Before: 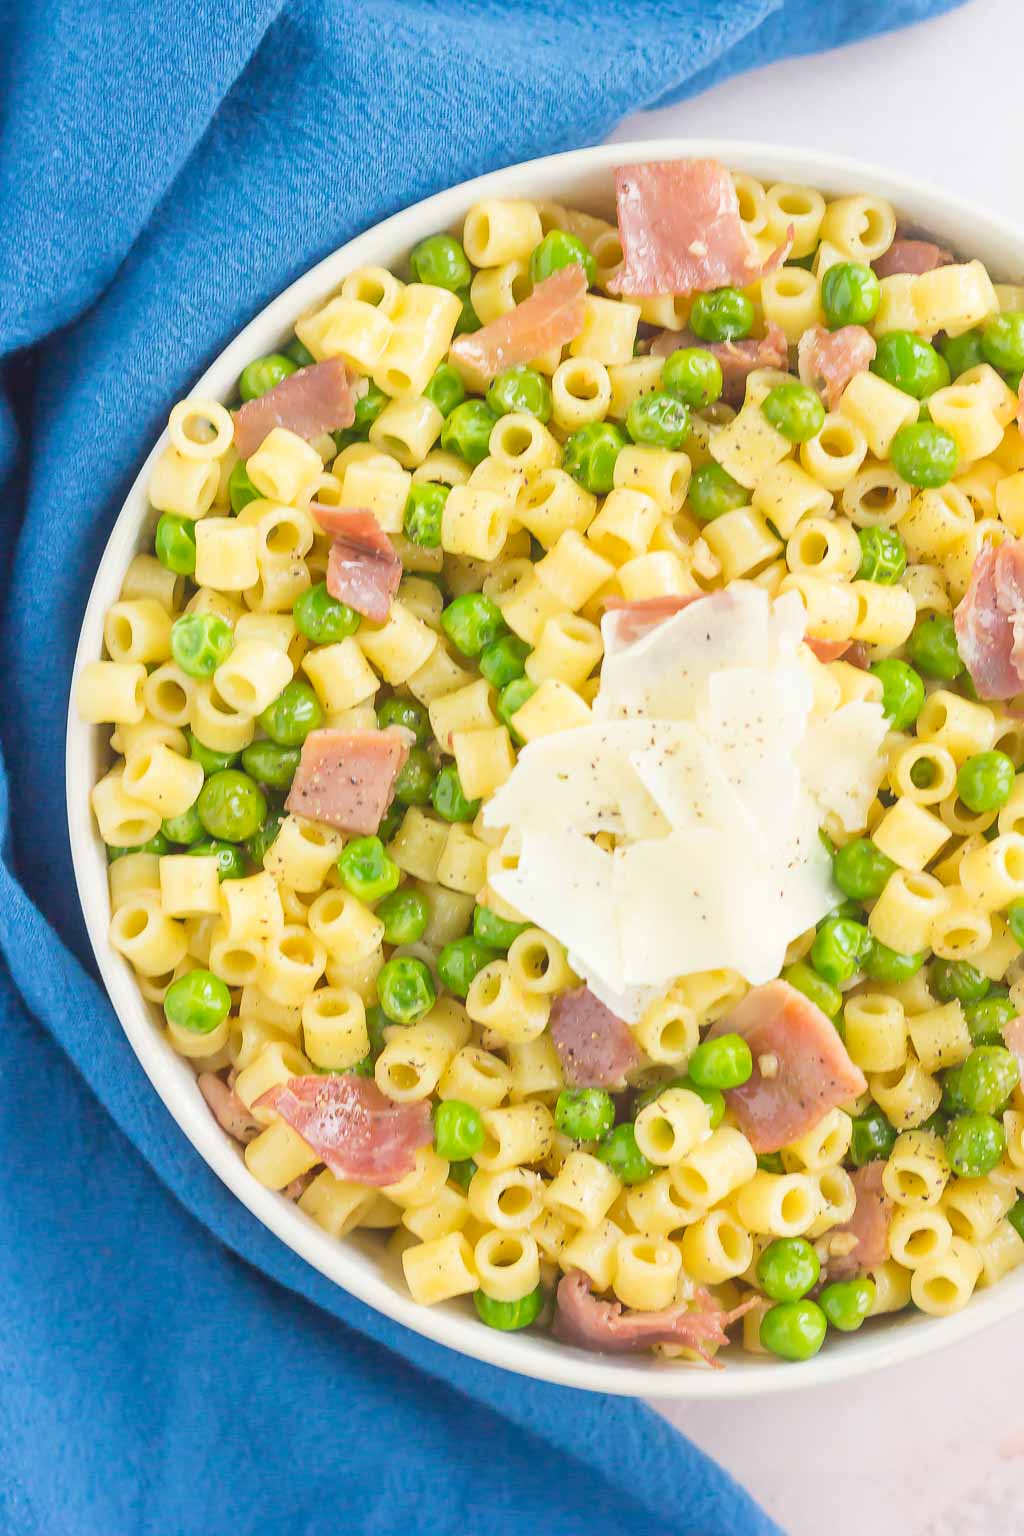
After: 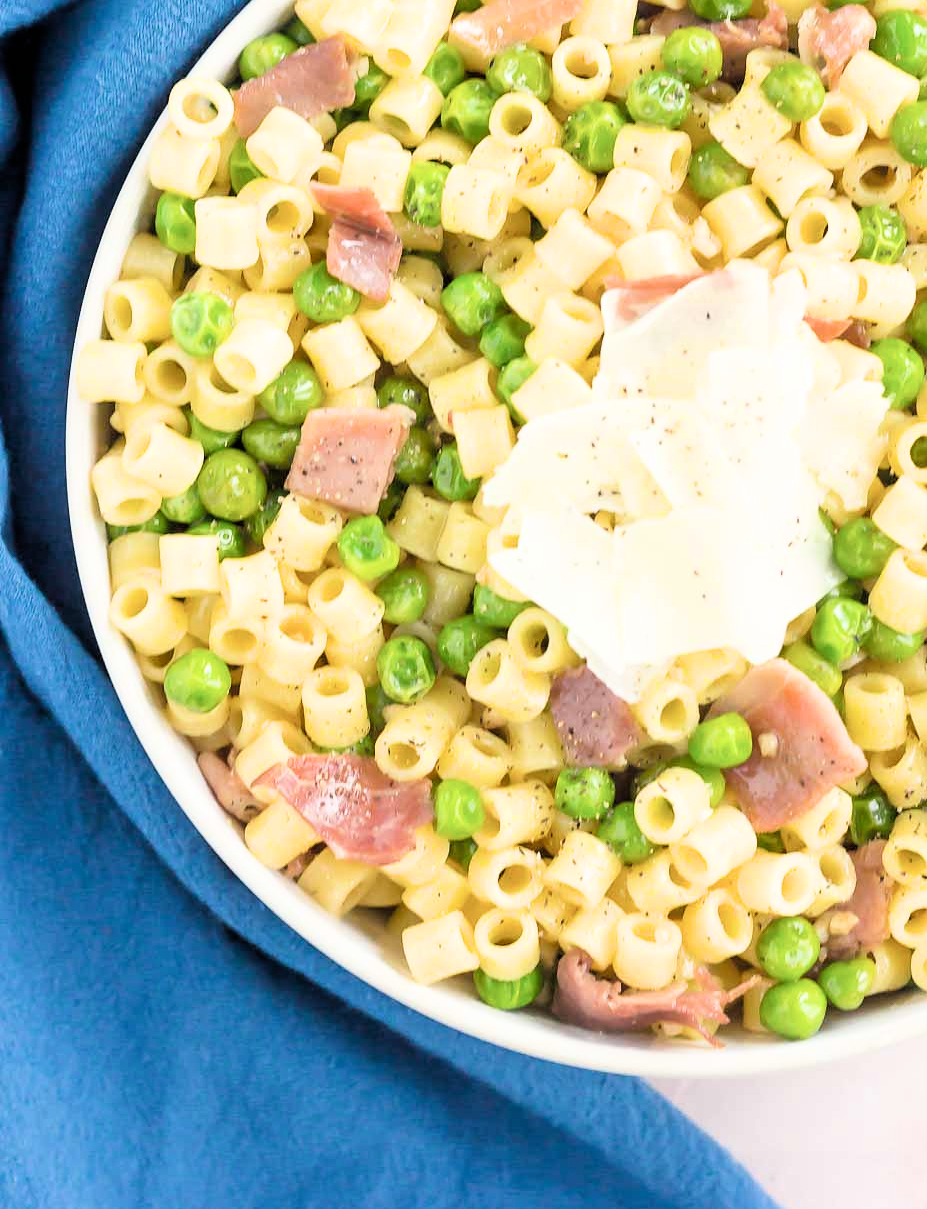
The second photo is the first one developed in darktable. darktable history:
crop: top 20.916%, right 9.437%, bottom 0.316%
filmic rgb: black relative exposure -3.64 EV, white relative exposure 2.44 EV, hardness 3.29
